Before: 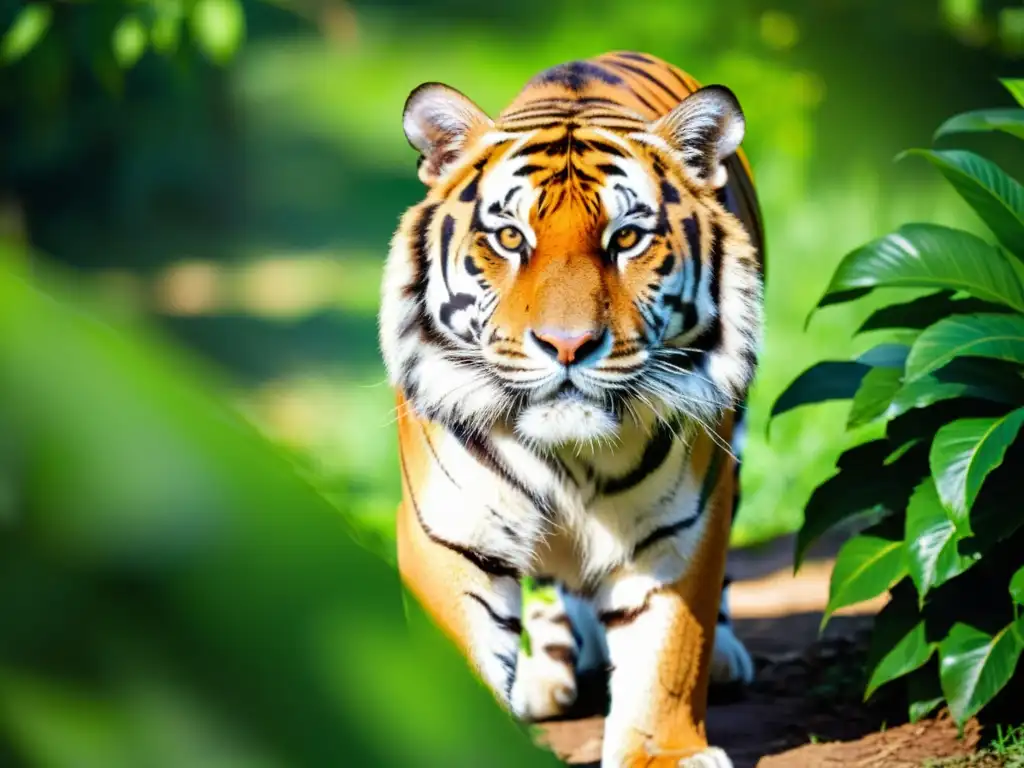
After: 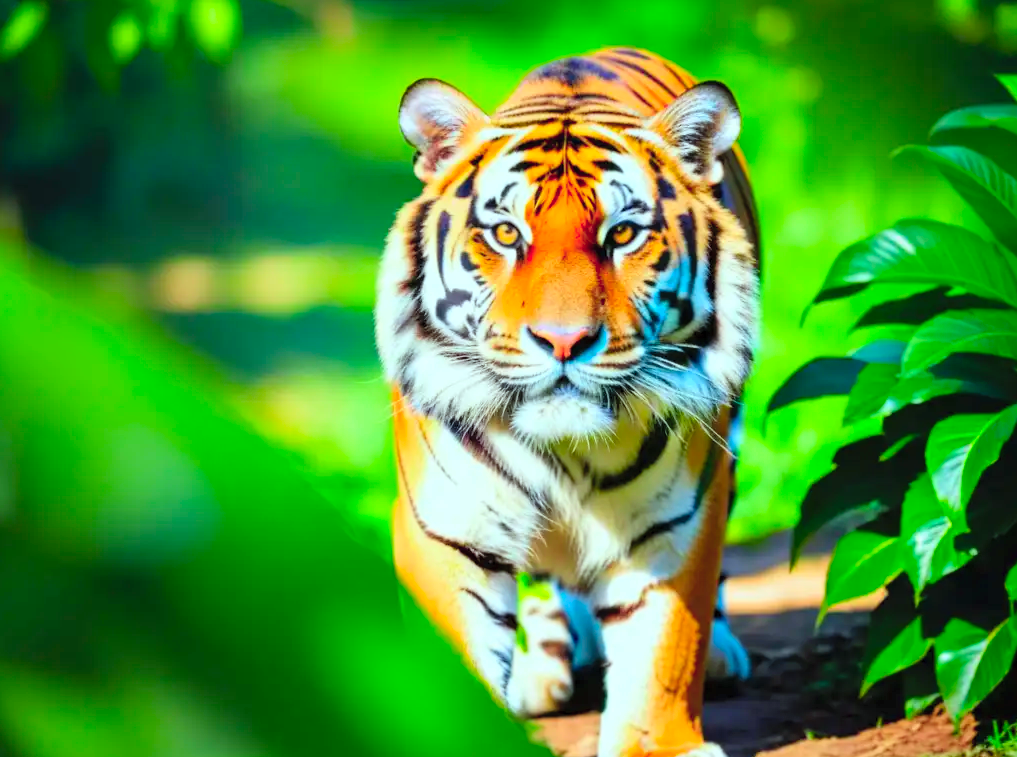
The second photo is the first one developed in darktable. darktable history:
crop: left 0.452%, top 0.581%, right 0.144%, bottom 0.822%
color calibration: output R [0.972, 0.068, -0.094, 0], output G [-0.178, 1.216, -0.086, 0], output B [0.095, -0.136, 0.98, 0], illuminant Planckian (black body), adaptation linear Bradford (ICC v4), x 0.36, y 0.366, temperature 4500.49 K
contrast brightness saturation: contrast 0.067, brightness 0.175, saturation 0.415
tone equalizer: on, module defaults
